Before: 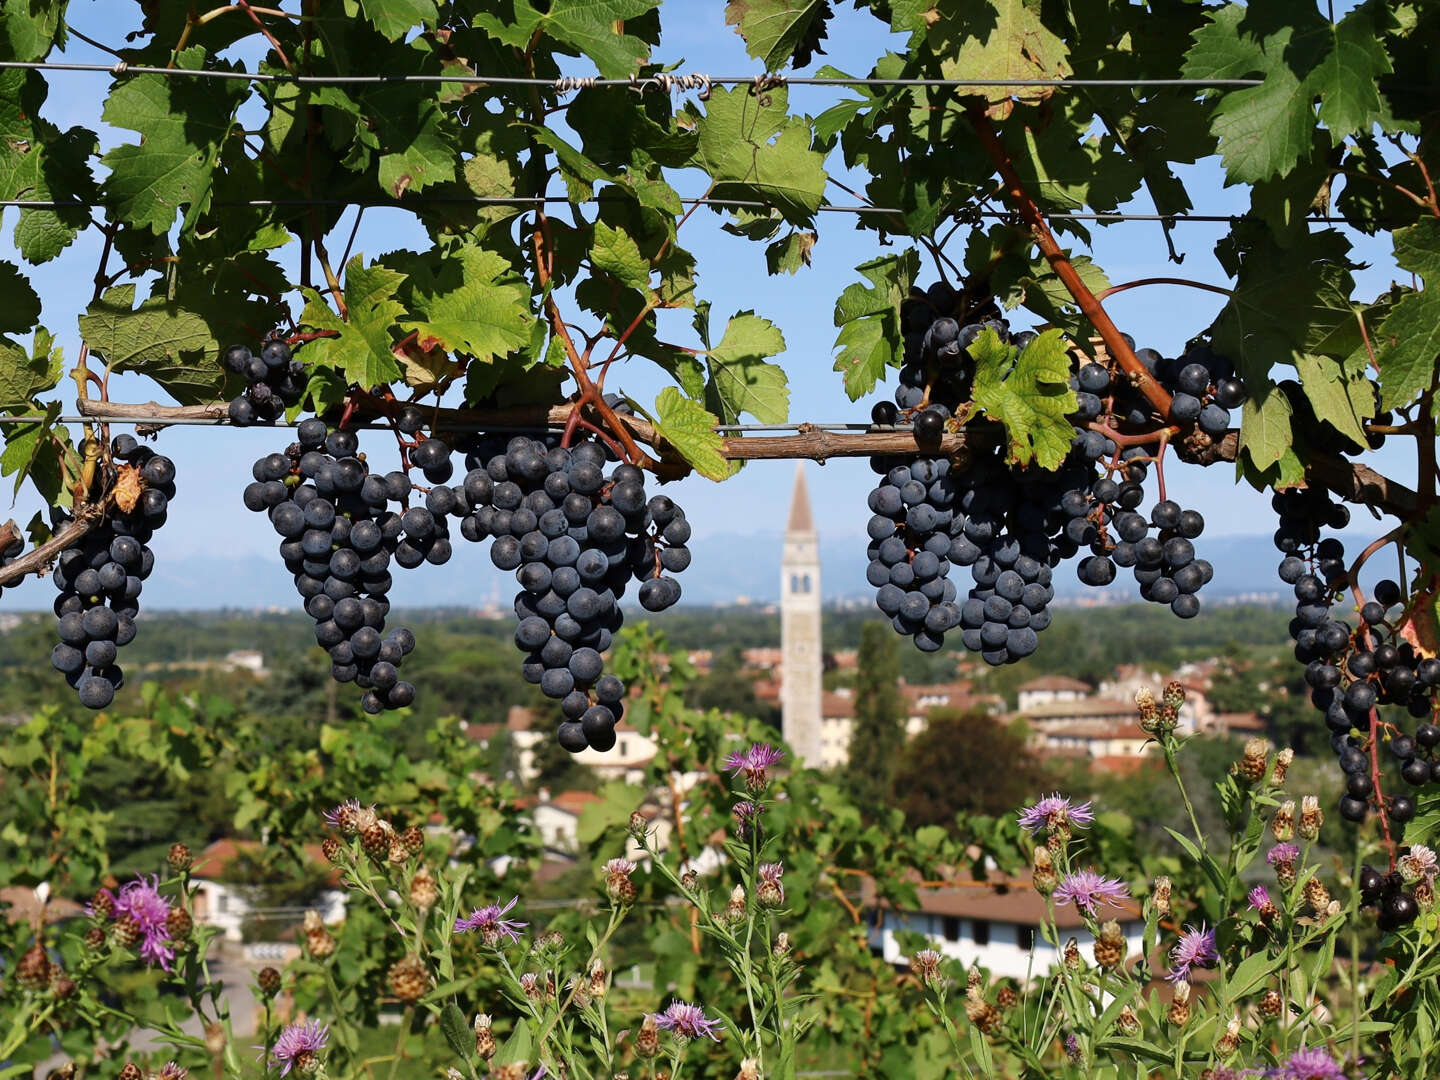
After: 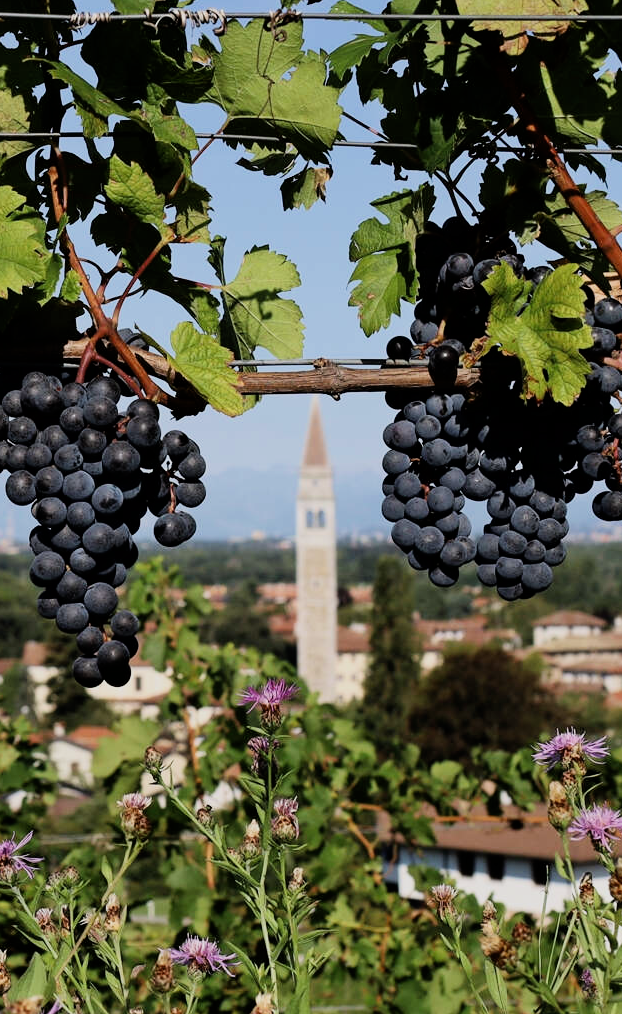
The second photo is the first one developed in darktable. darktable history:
exposure: exposure -0.157 EV, compensate highlight preservation false
filmic rgb: black relative exposure -16 EV, white relative exposure 5.33 EV, hardness 5.9, contrast 1.26
crop: left 33.728%, top 6.082%, right 23.072%
